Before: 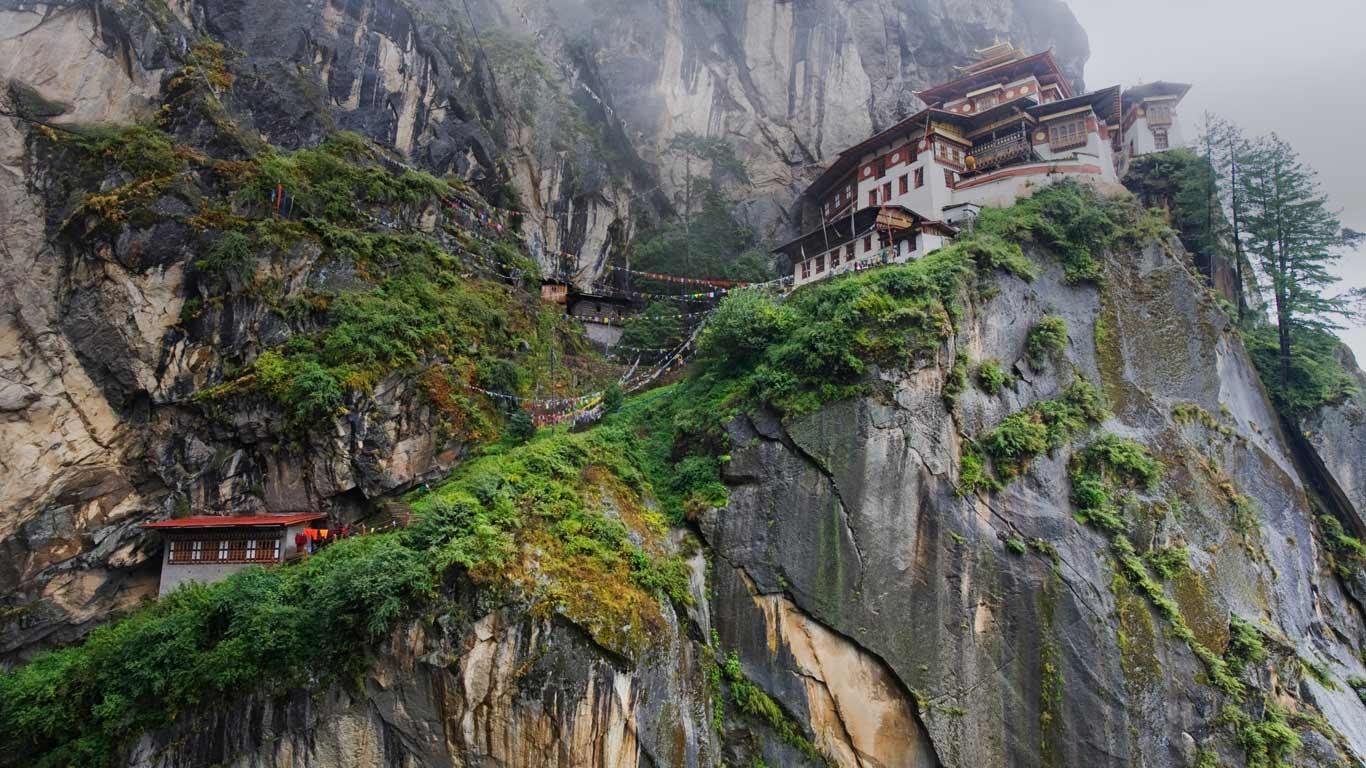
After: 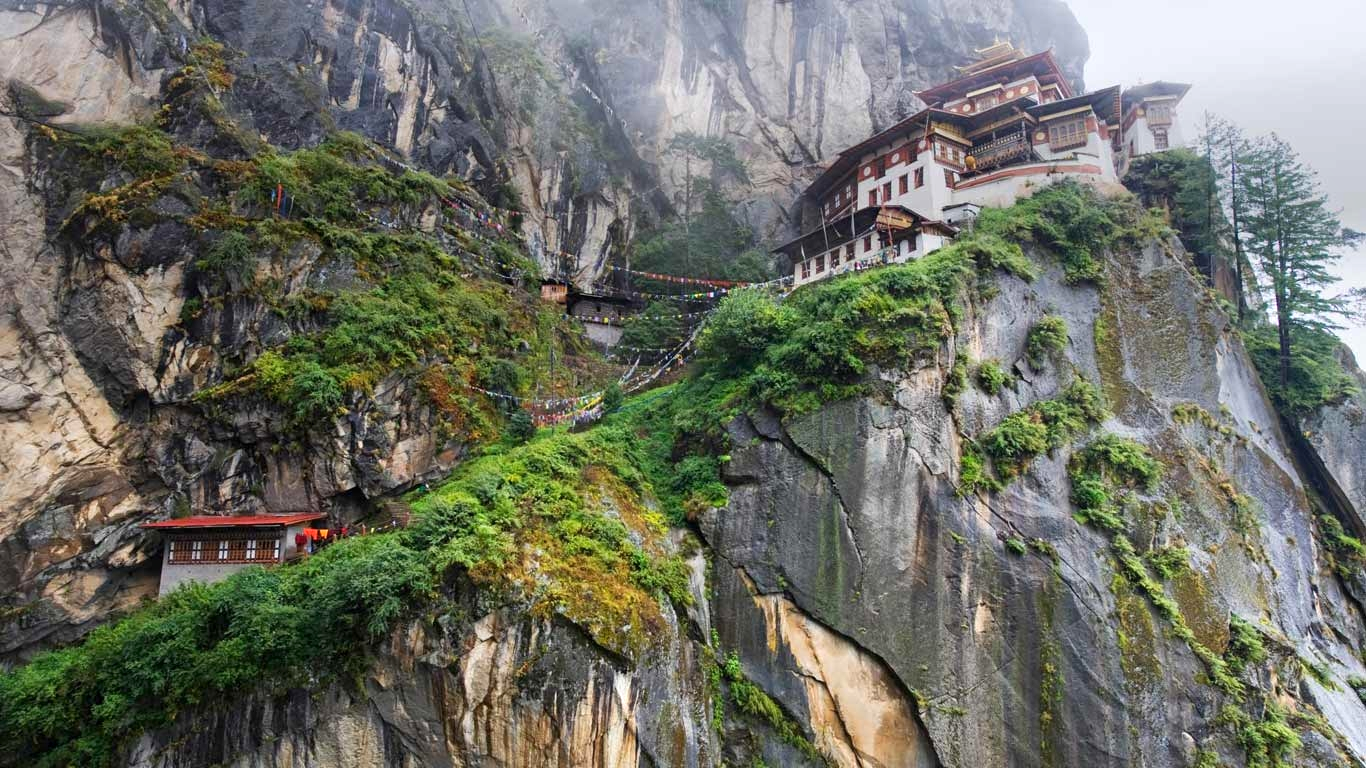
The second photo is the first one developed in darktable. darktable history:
exposure: black level correction 0.001, exposure 0.498 EV, compensate highlight preservation false
tone equalizer: on, module defaults
